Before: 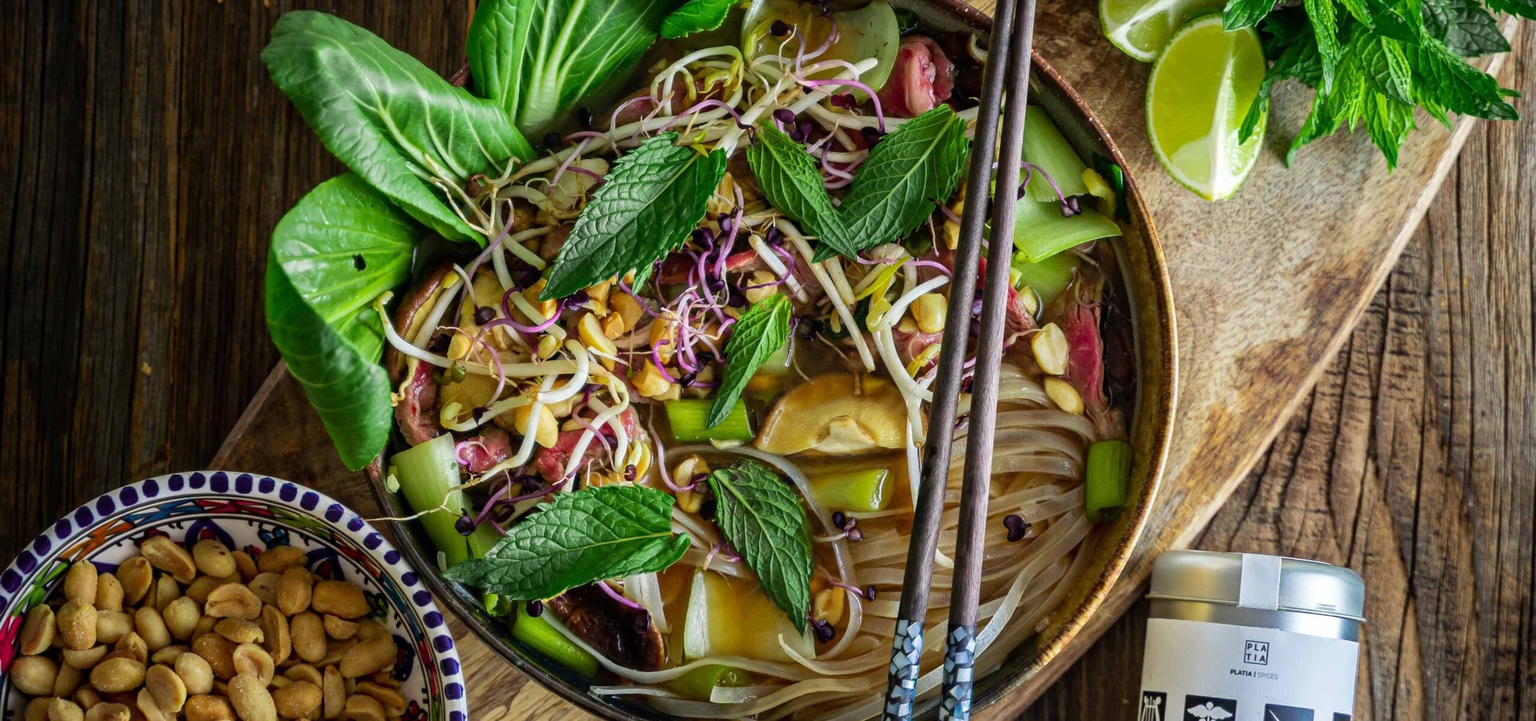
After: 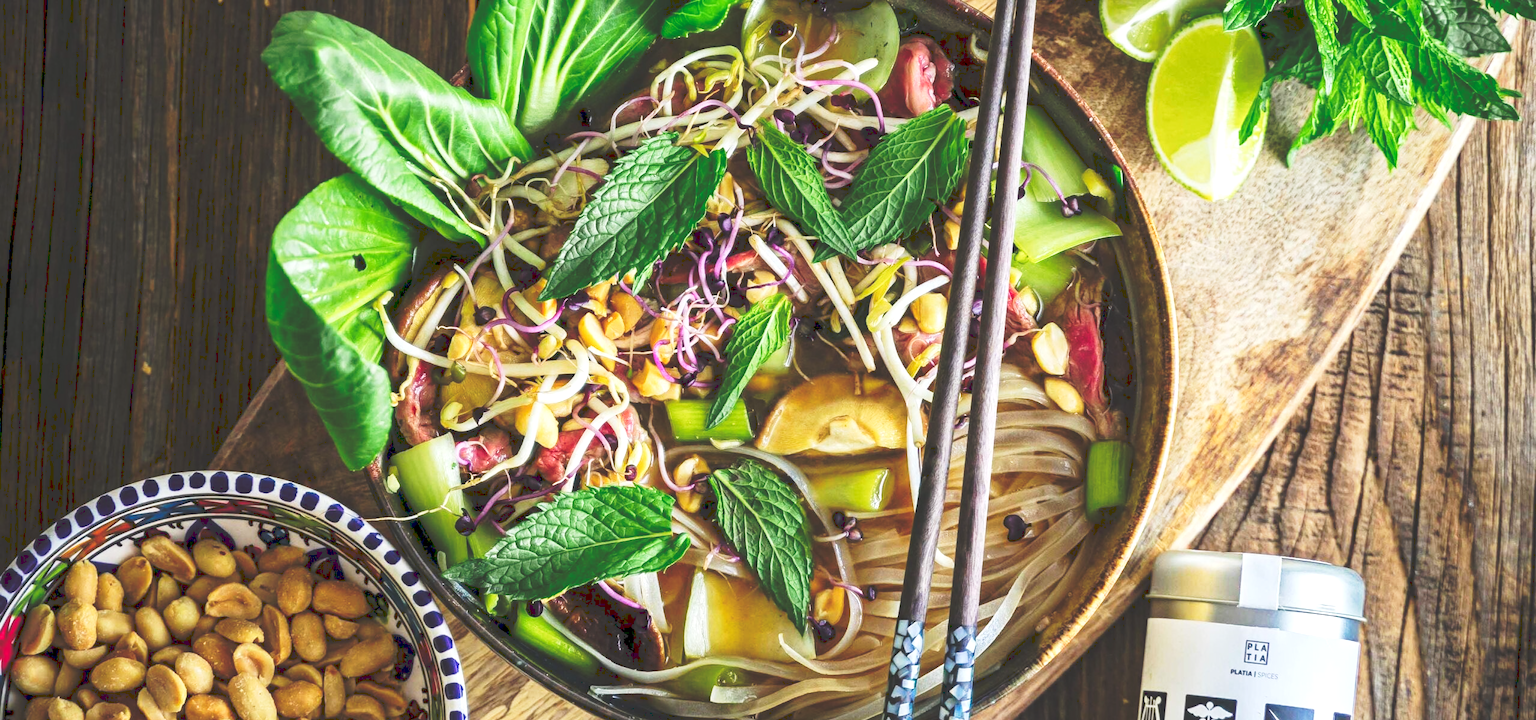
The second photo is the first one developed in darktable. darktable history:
exposure: black level correction 0.001, exposure 0.499 EV, compensate highlight preservation false
tone curve: curves: ch0 [(0, 0) (0.003, 0.203) (0.011, 0.203) (0.025, 0.21) (0.044, 0.22) (0.069, 0.231) (0.1, 0.243) (0.136, 0.255) (0.177, 0.277) (0.224, 0.305) (0.277, 0.346) (0.335, 0.412) (0.399, 0.492) (0.468, 0.571) (0.543, 0.658) (0.623, 0.75) (0.709, 0.837) (0.801, 0.905) (0.898, 0.955) (1, 1)], preserve colors none
